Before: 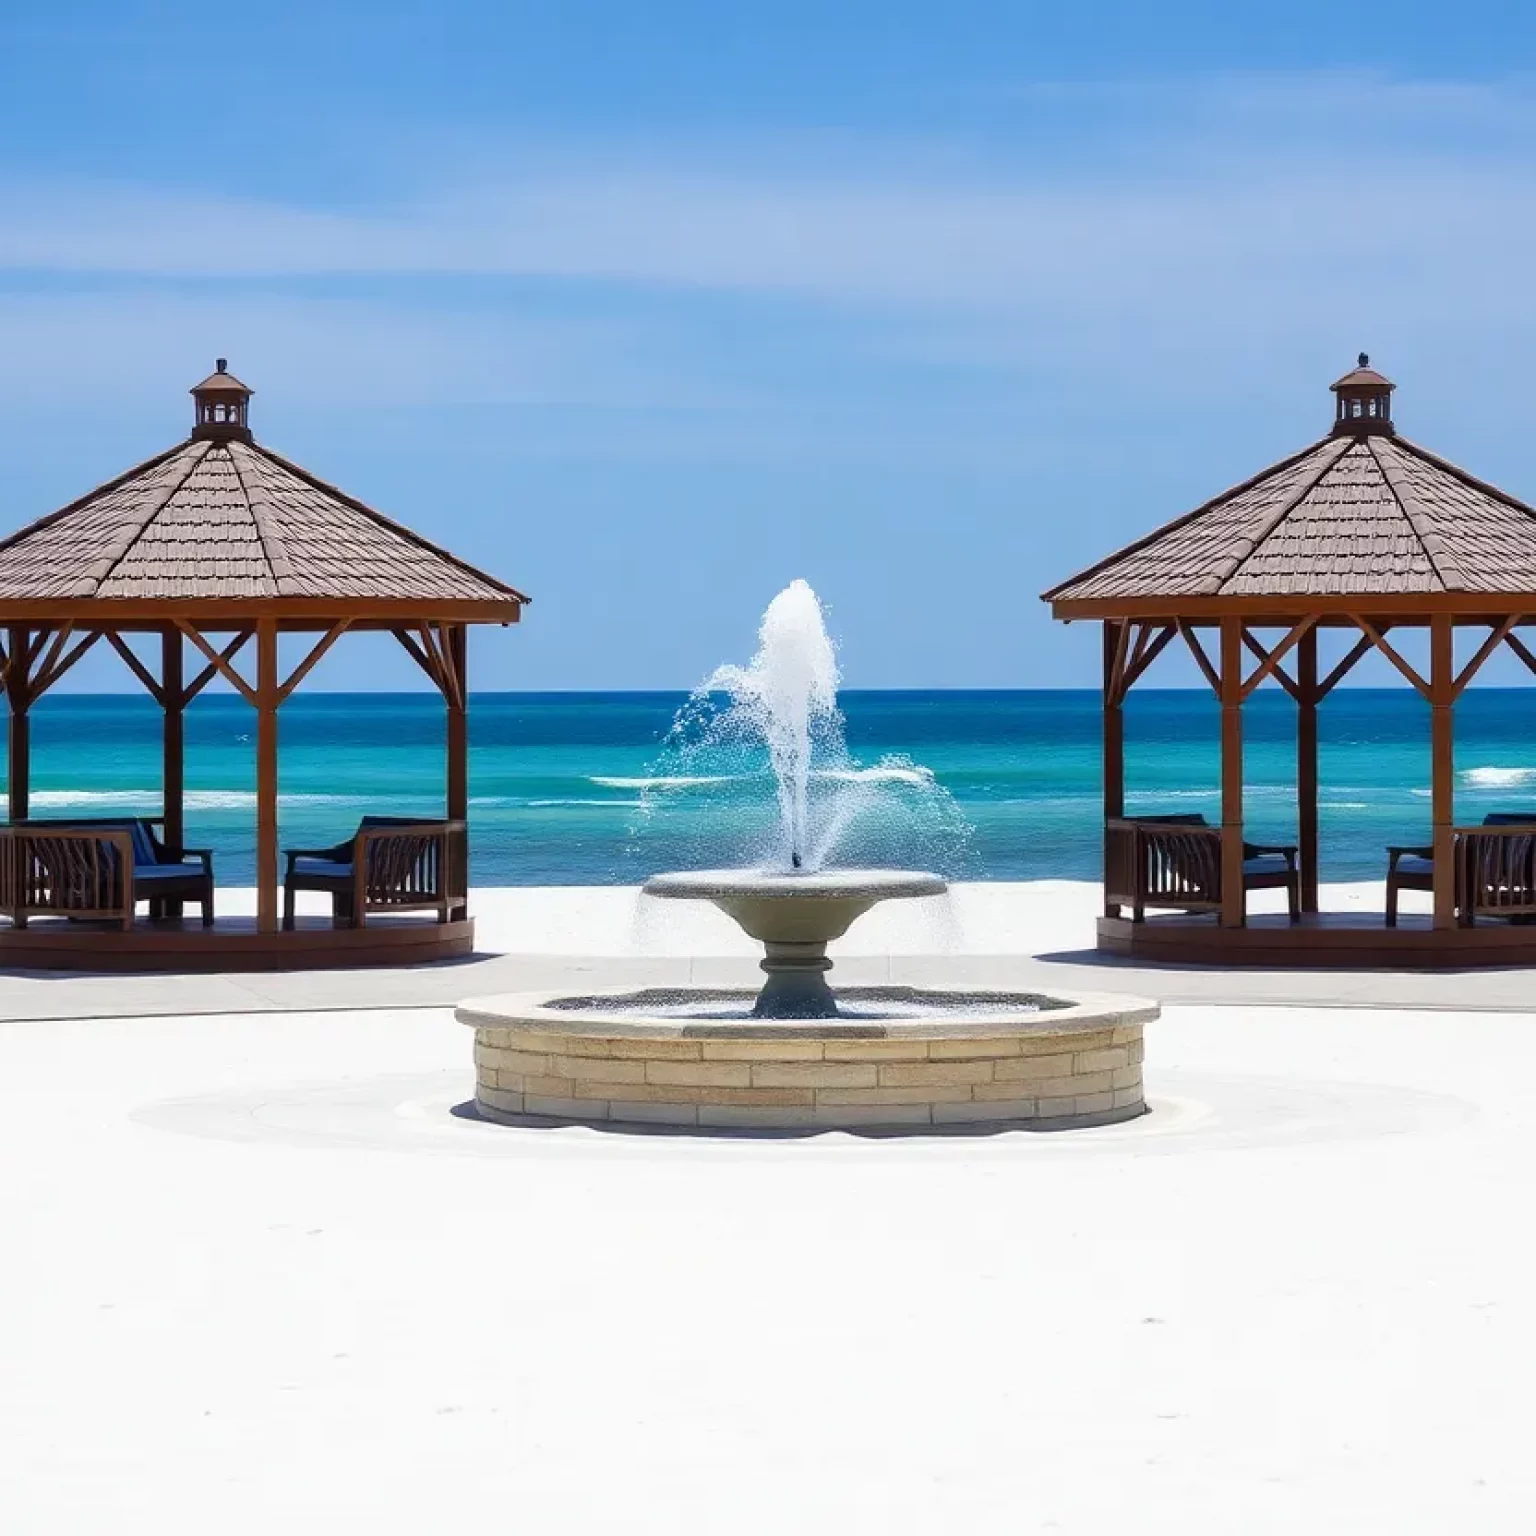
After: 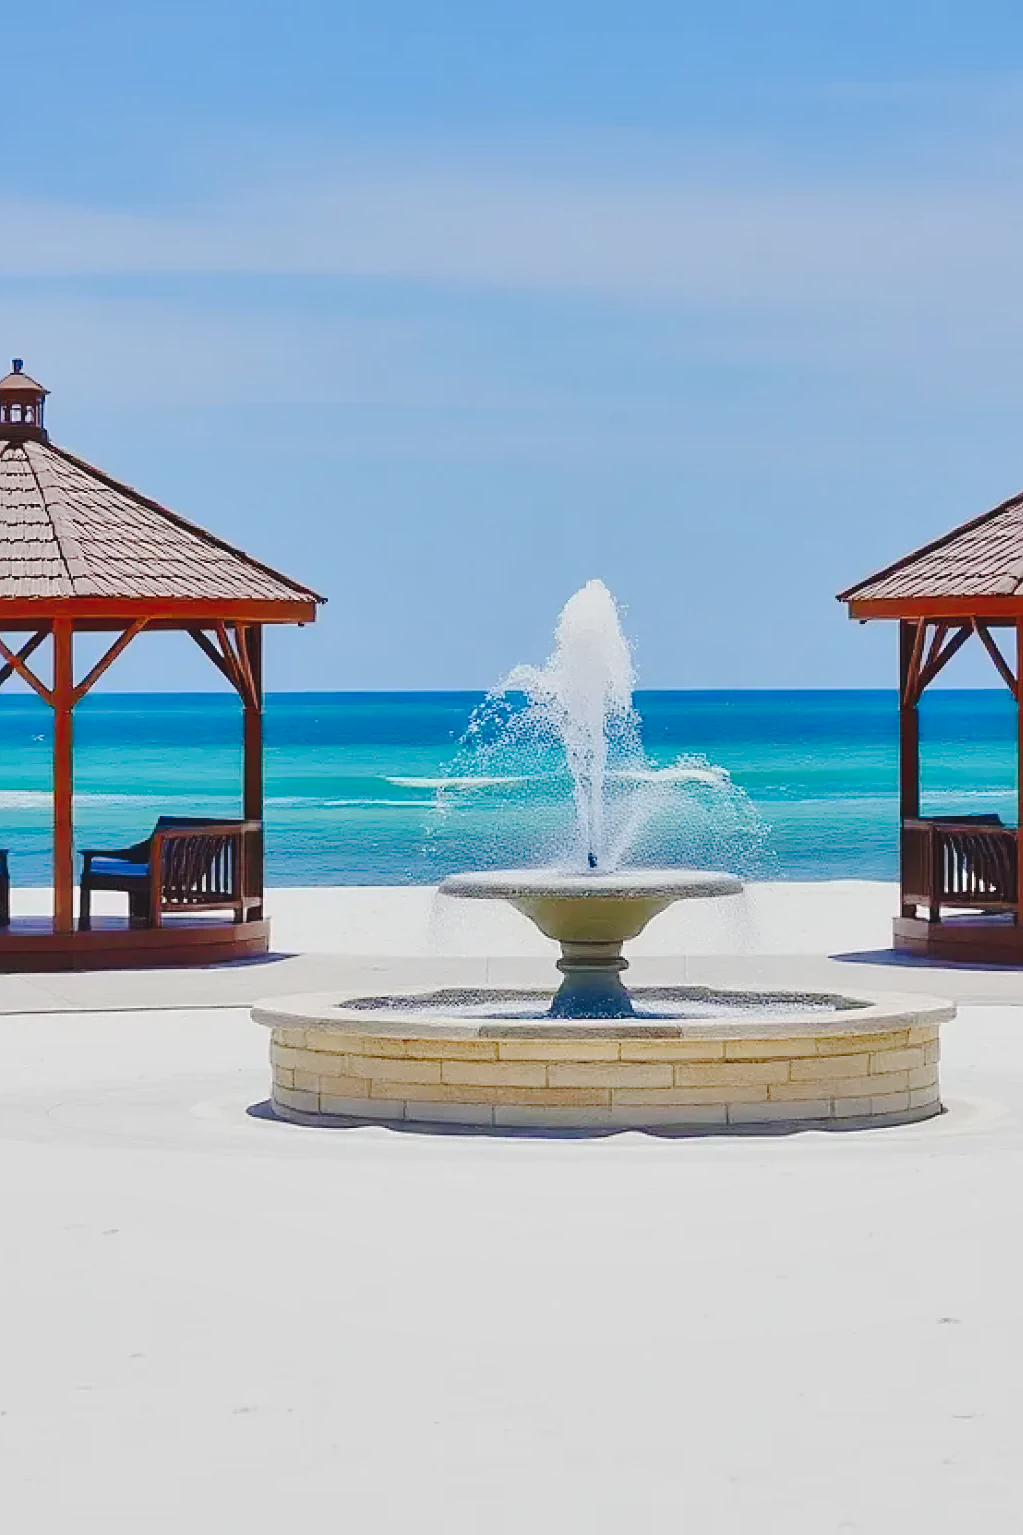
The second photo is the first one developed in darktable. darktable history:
tone curve: curves: ch0 [(0, 0) (0.003, 0.057) (0.011, 0.061) (0.025, 0.065) (0.044, 0.075) (0.069, 0.082) (0.1, 0.09) (0.136, 0.102) (0.177, 0.145) (0.224, 0.195) (0.277, 0.27) (0.335, 0.374) (0.399, 0.486) (0.468, 0.578) (0.543, 0.652) (0.623, 0.717) (0.709, 0.778) (0.801, 0.837) (0.898, 0.909) (1, 1)], preserve colors none
shadows and highlights: shadows -86.66, highlights -37.43, soften with gaussian
contrast brightness saturation: contrast -0.194, saturation 0.187
crop and rotate: left 13.327%, right 20.037%
sharpen: on, module defaults
